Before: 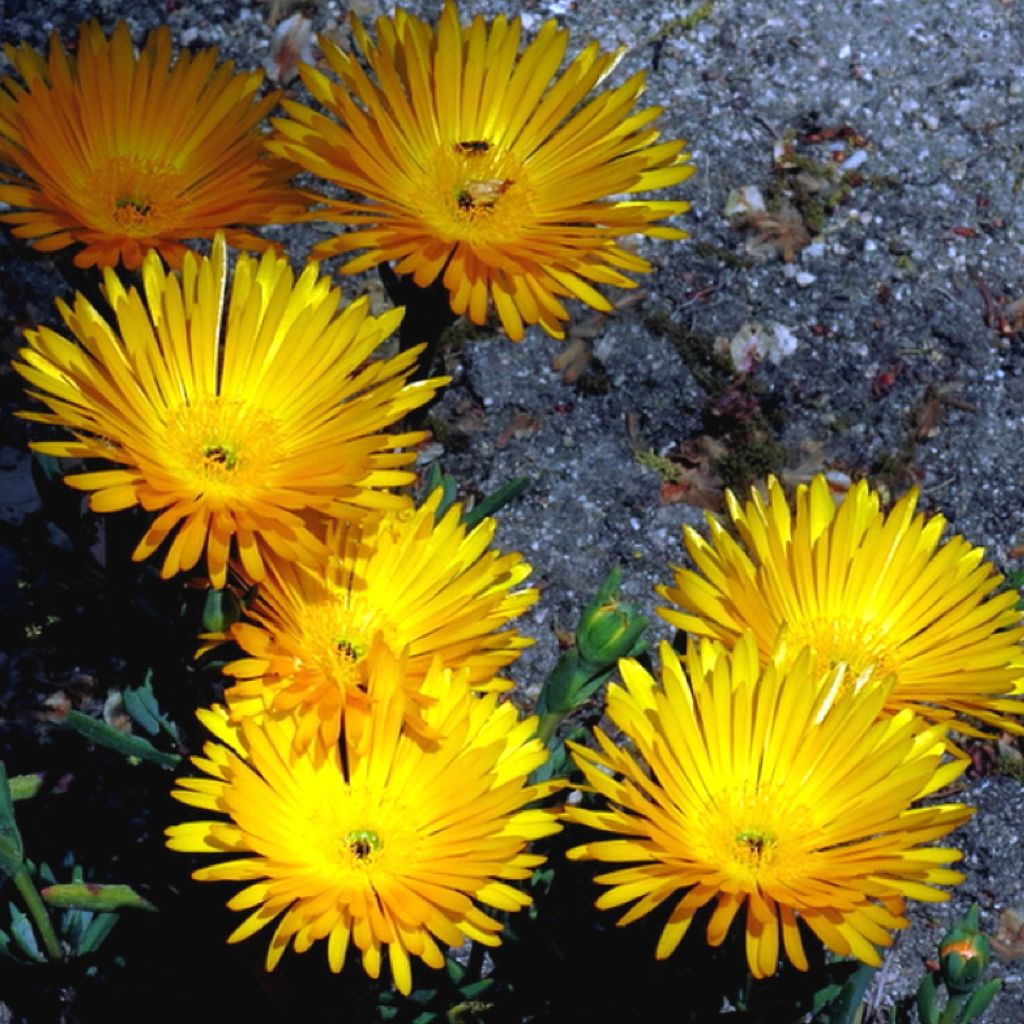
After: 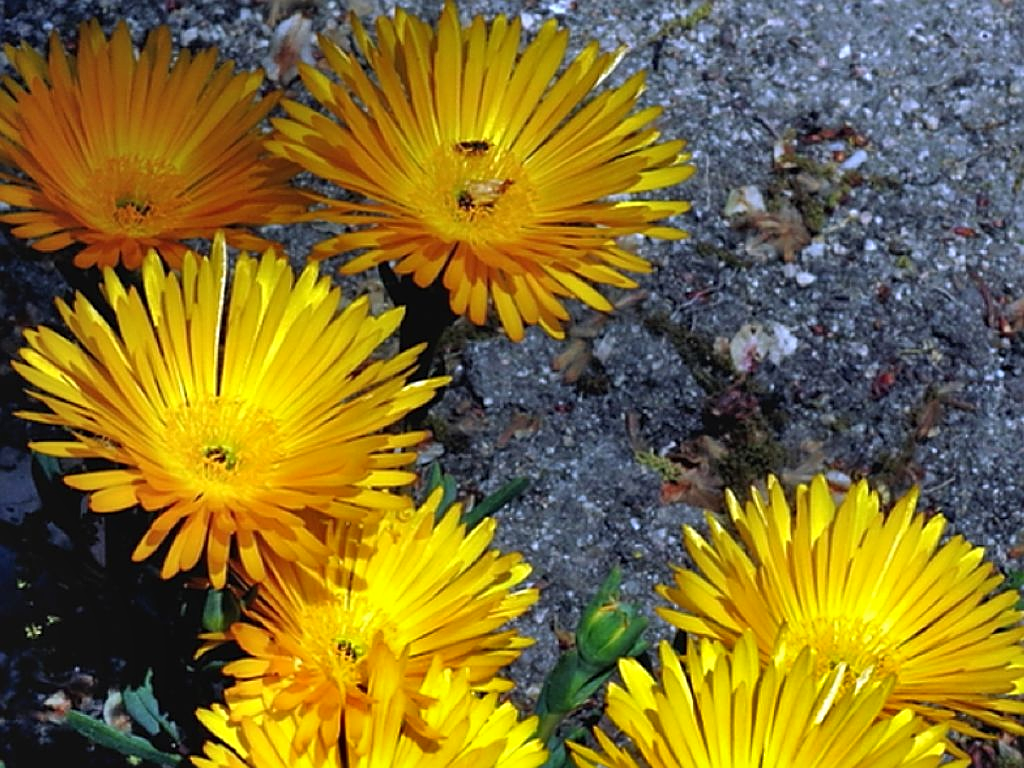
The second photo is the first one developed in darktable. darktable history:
crop: bottom 24.982%
sharpen: on, module defaults
shadows and highlights: radius 100.52, shadows 50.28, highlights -65.06, soften with gaussian
